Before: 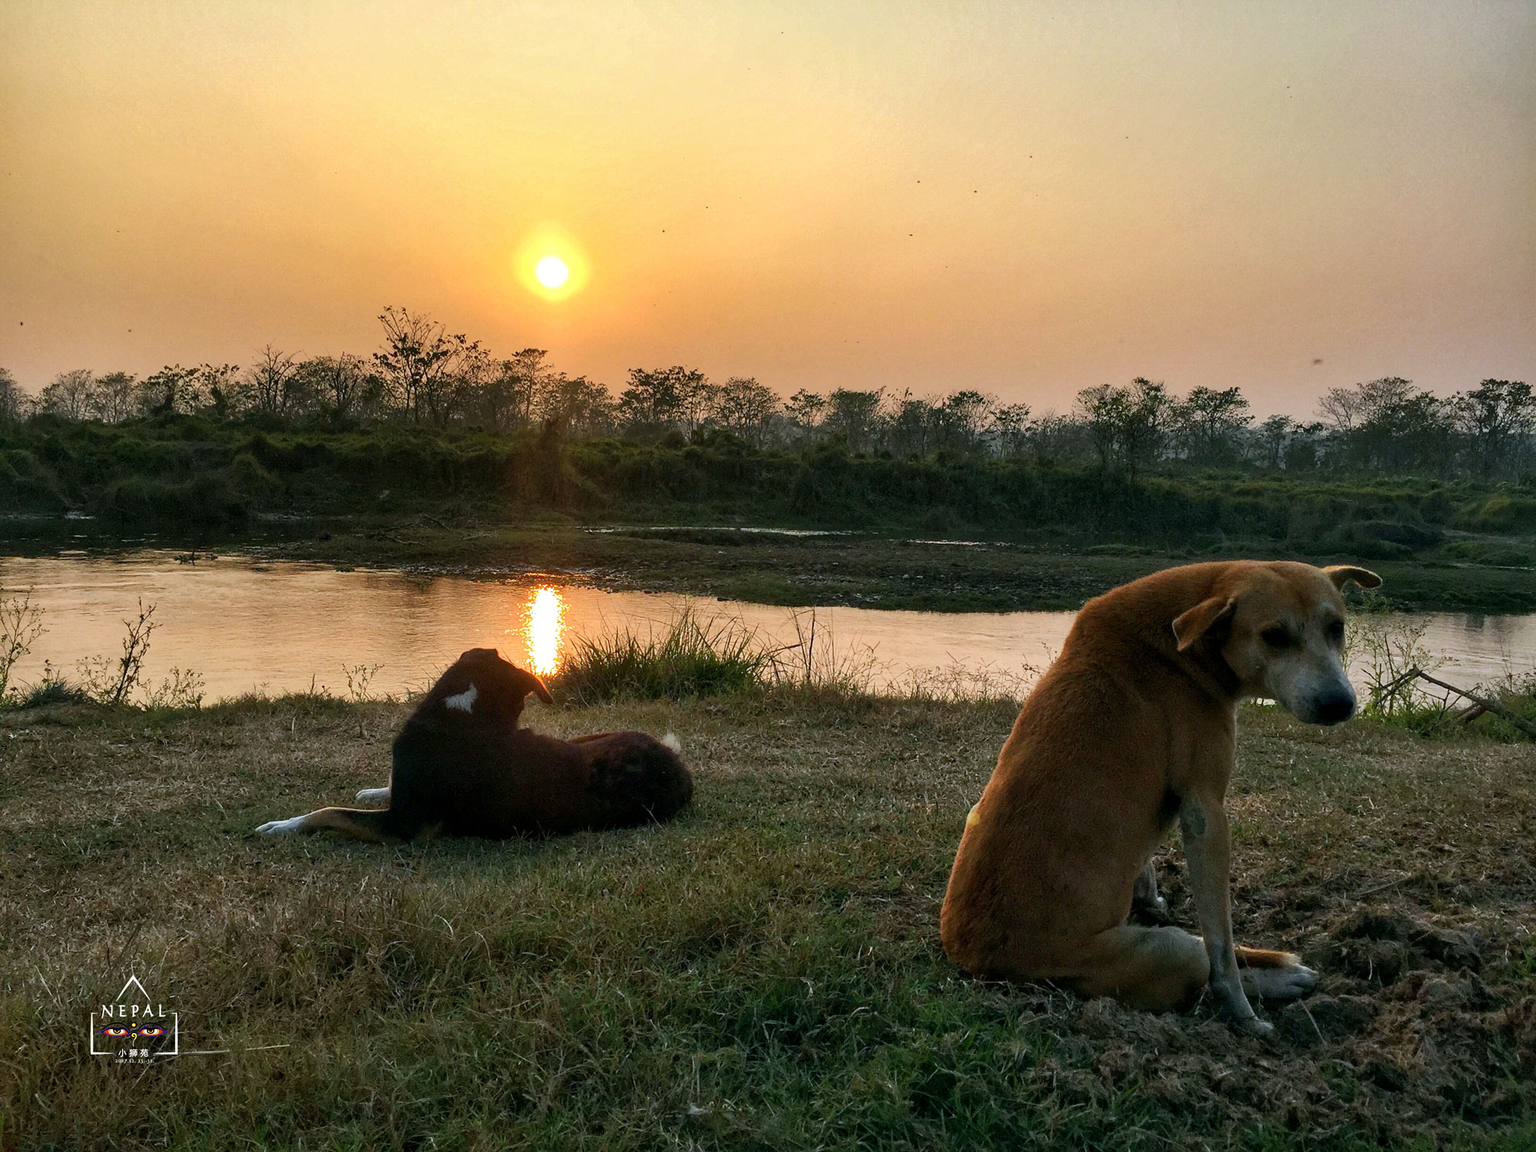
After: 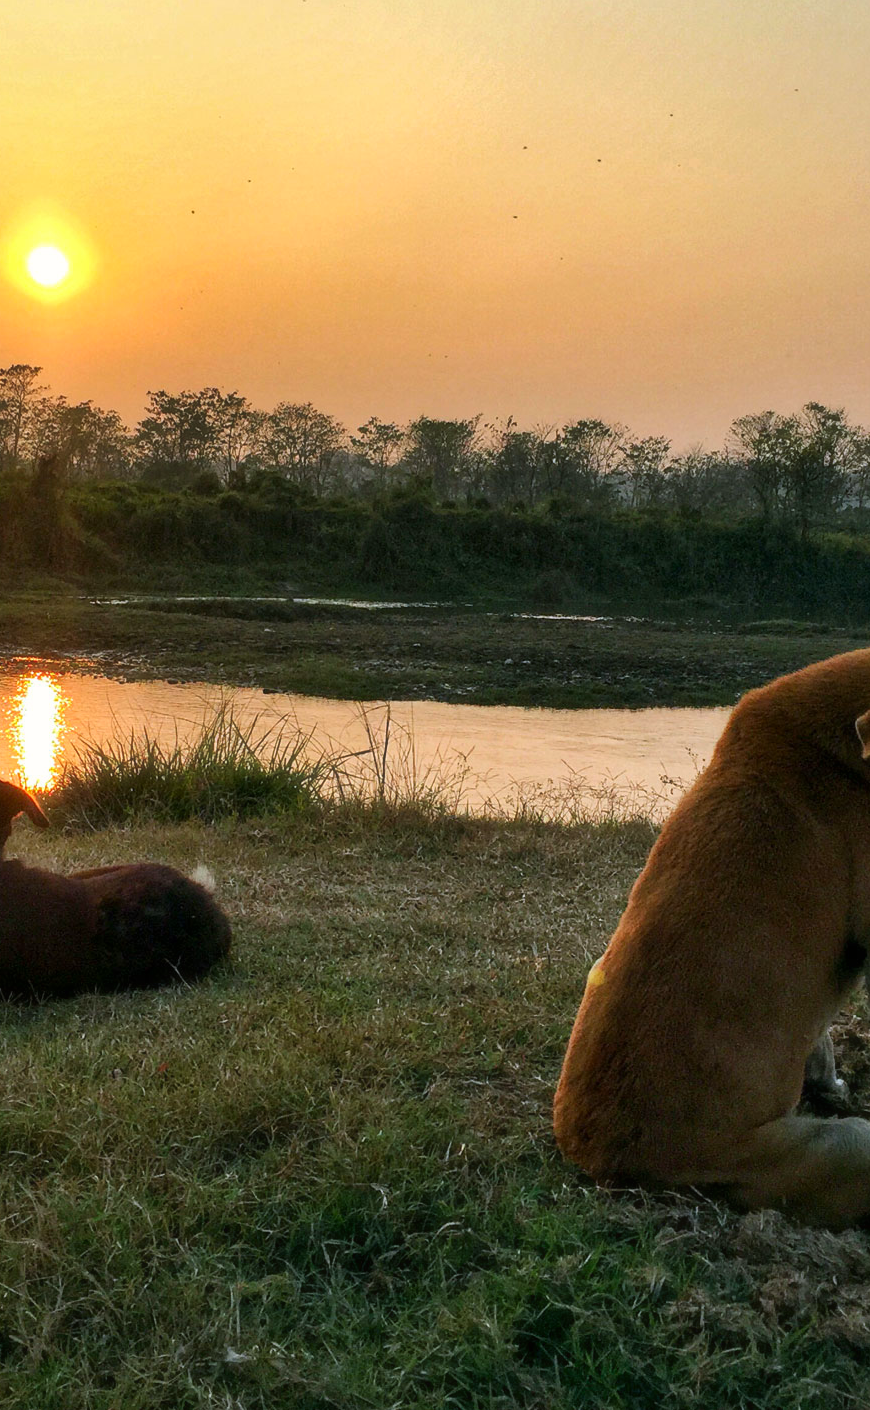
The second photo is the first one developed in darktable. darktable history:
crop: left 33.557%, top 5.941%, right 22.935%
shadows and highlights: shadows 20.02, highlights -19.35, highlights color adjustment 31.74%, soften with gaussian
contrast brightness saturation: contrast 0.036, saturation 0.155
haze removal: strength -0.063, compatibility mode true, adaptive false
